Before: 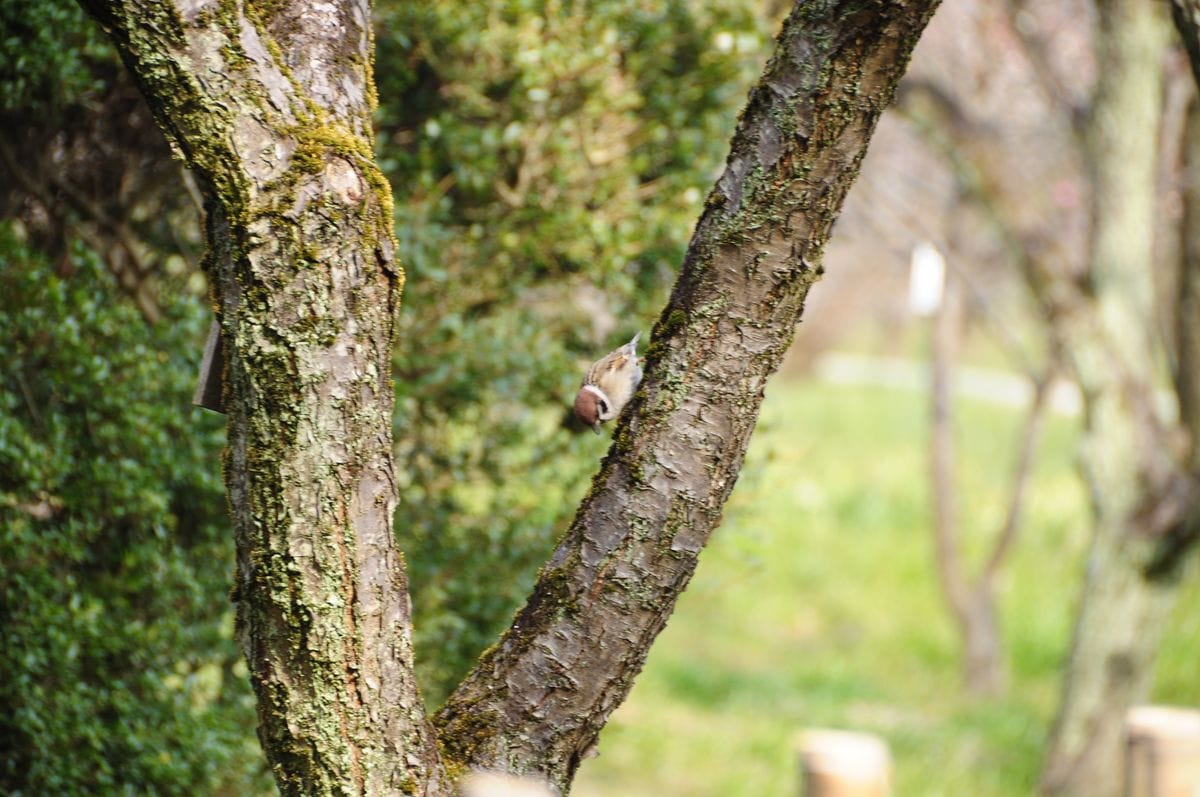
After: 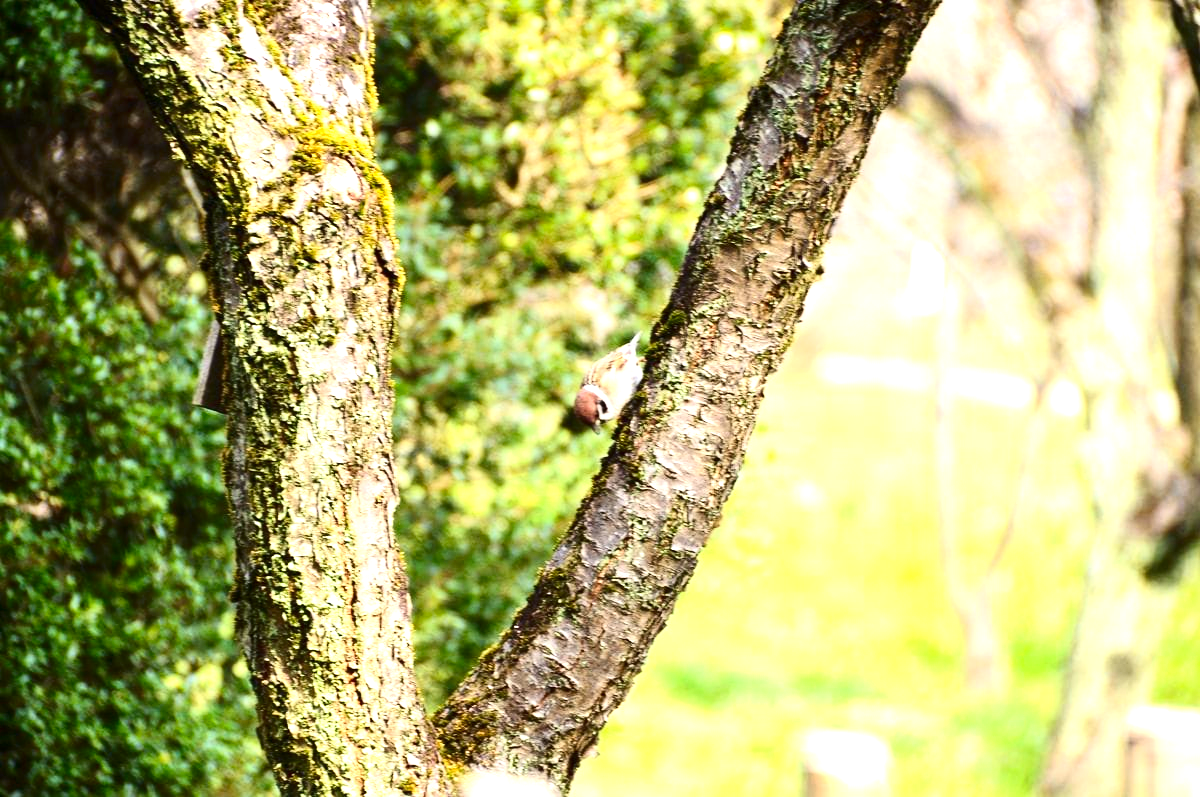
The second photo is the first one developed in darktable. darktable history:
exposure: exposure 1.16 EV, compensate exposure bias true, compensate highlight preservation false
contrast brightness saturation: contrast 0.21, brightness -0.11, saturation 0.21
